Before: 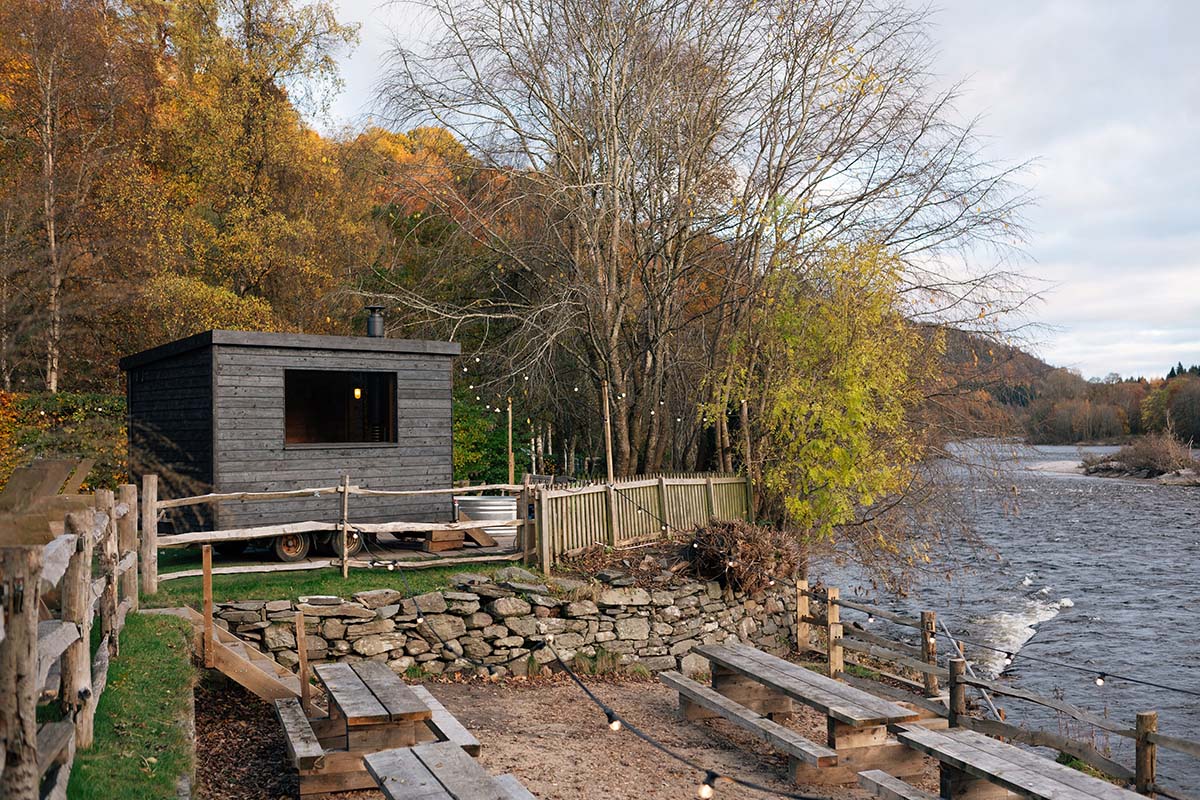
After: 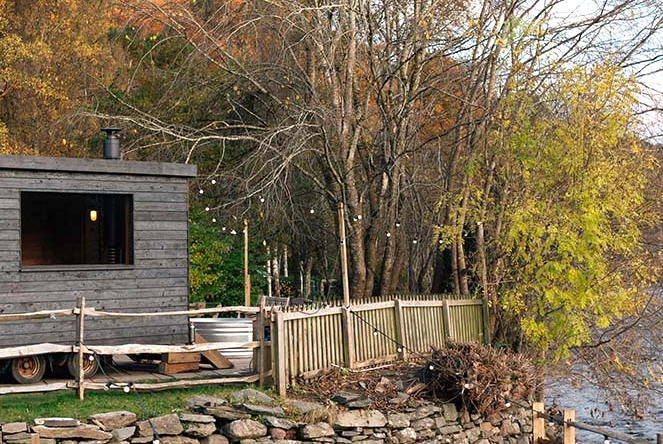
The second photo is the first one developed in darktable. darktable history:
exposure: exposure 0.373 EV, compensate highlight preservation false
crop and rotate: left 22.01%, top 22.271%, right 22.679%, bottom 22.145%
